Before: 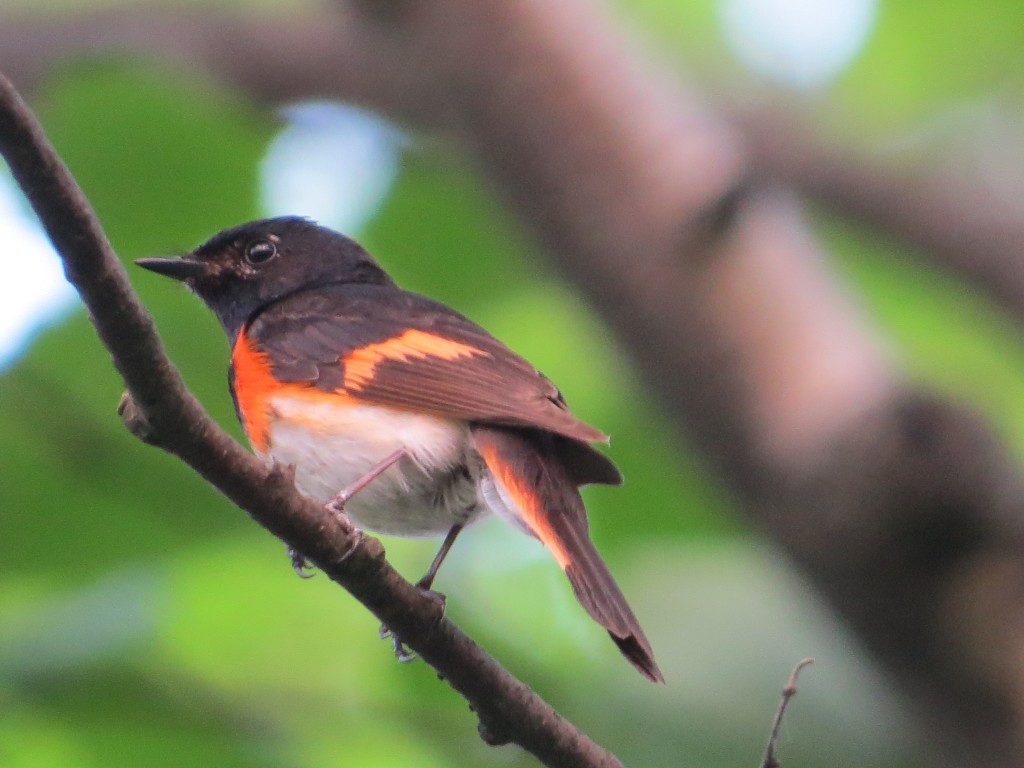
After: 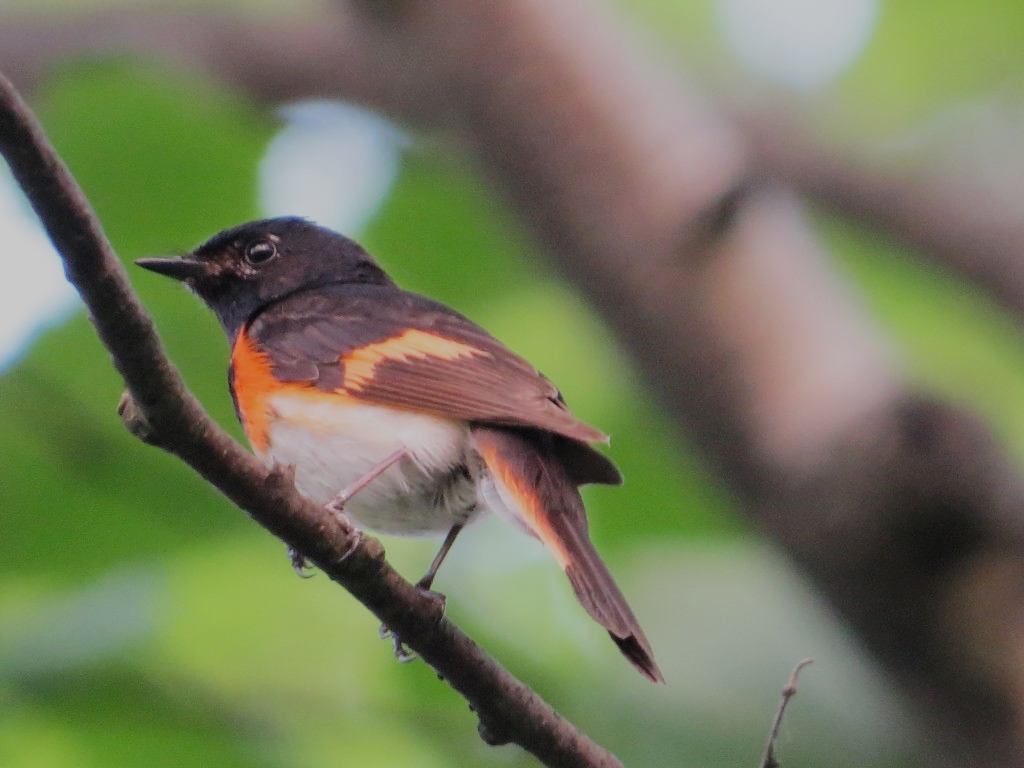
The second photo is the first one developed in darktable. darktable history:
filmic rgb: black relative exposure -7.1 EV, white relative exposure 5.35 EV, hardness 3.02, preserve chrominance no, color science v5 (2021), iterations of high-quality reconstruction 0, contrast in shadows safe, contrast in highlights safe
